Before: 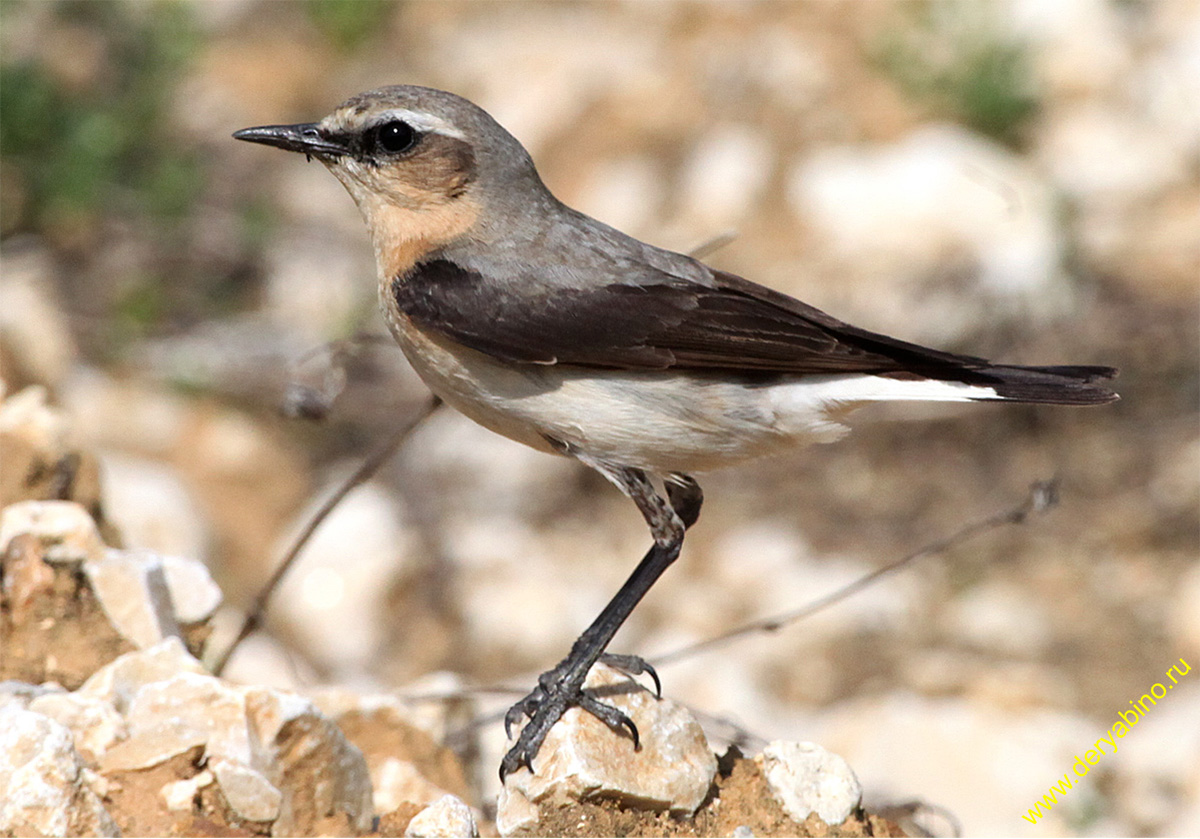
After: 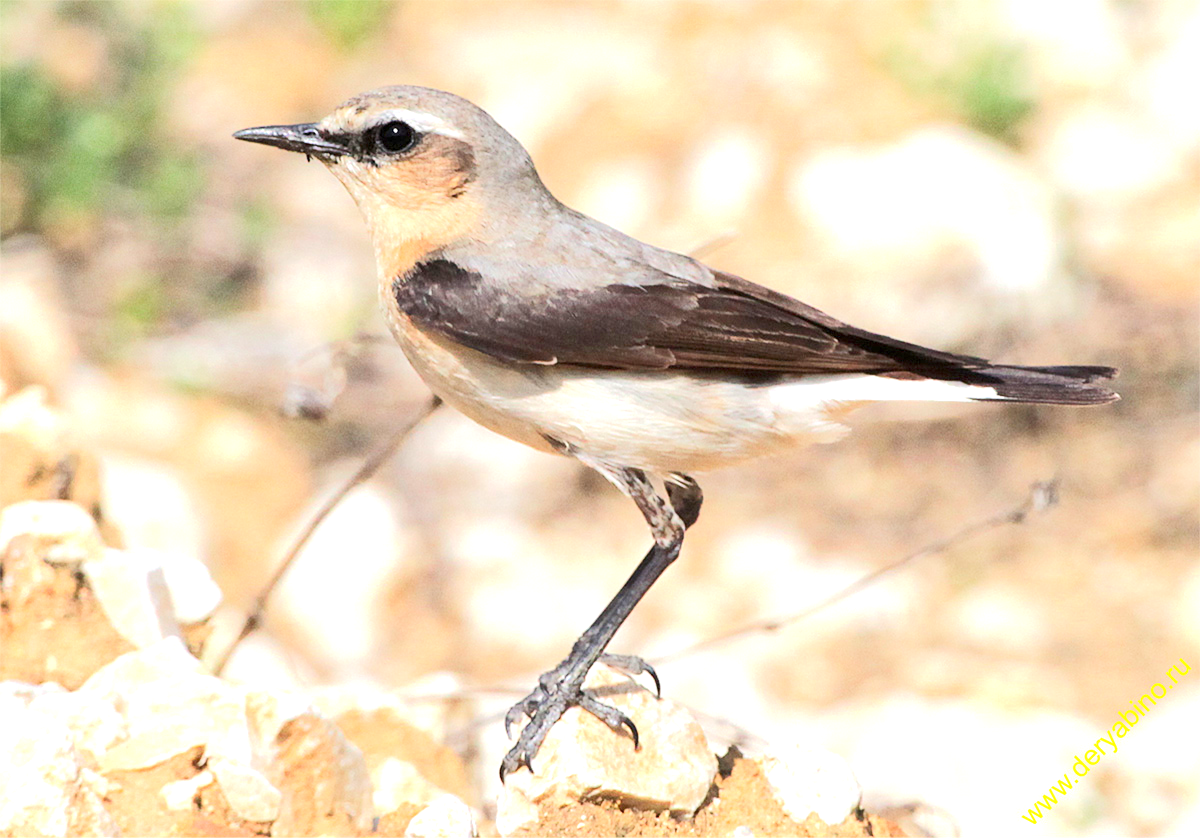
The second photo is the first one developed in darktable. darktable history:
tone equalizer: -8 EV 1.98 EV, -7 EV 1.97 EV, -6 EV 2 EV, -5 EV 1.97 EV, -4 EV 1.97 EV, -3 EV 1.48 EV, -2 EV 0.981 EV, -1 EV 0.478 EV, edges refinement/feathering 500, mask exposure compensation -1.57 EV, preserve details no
